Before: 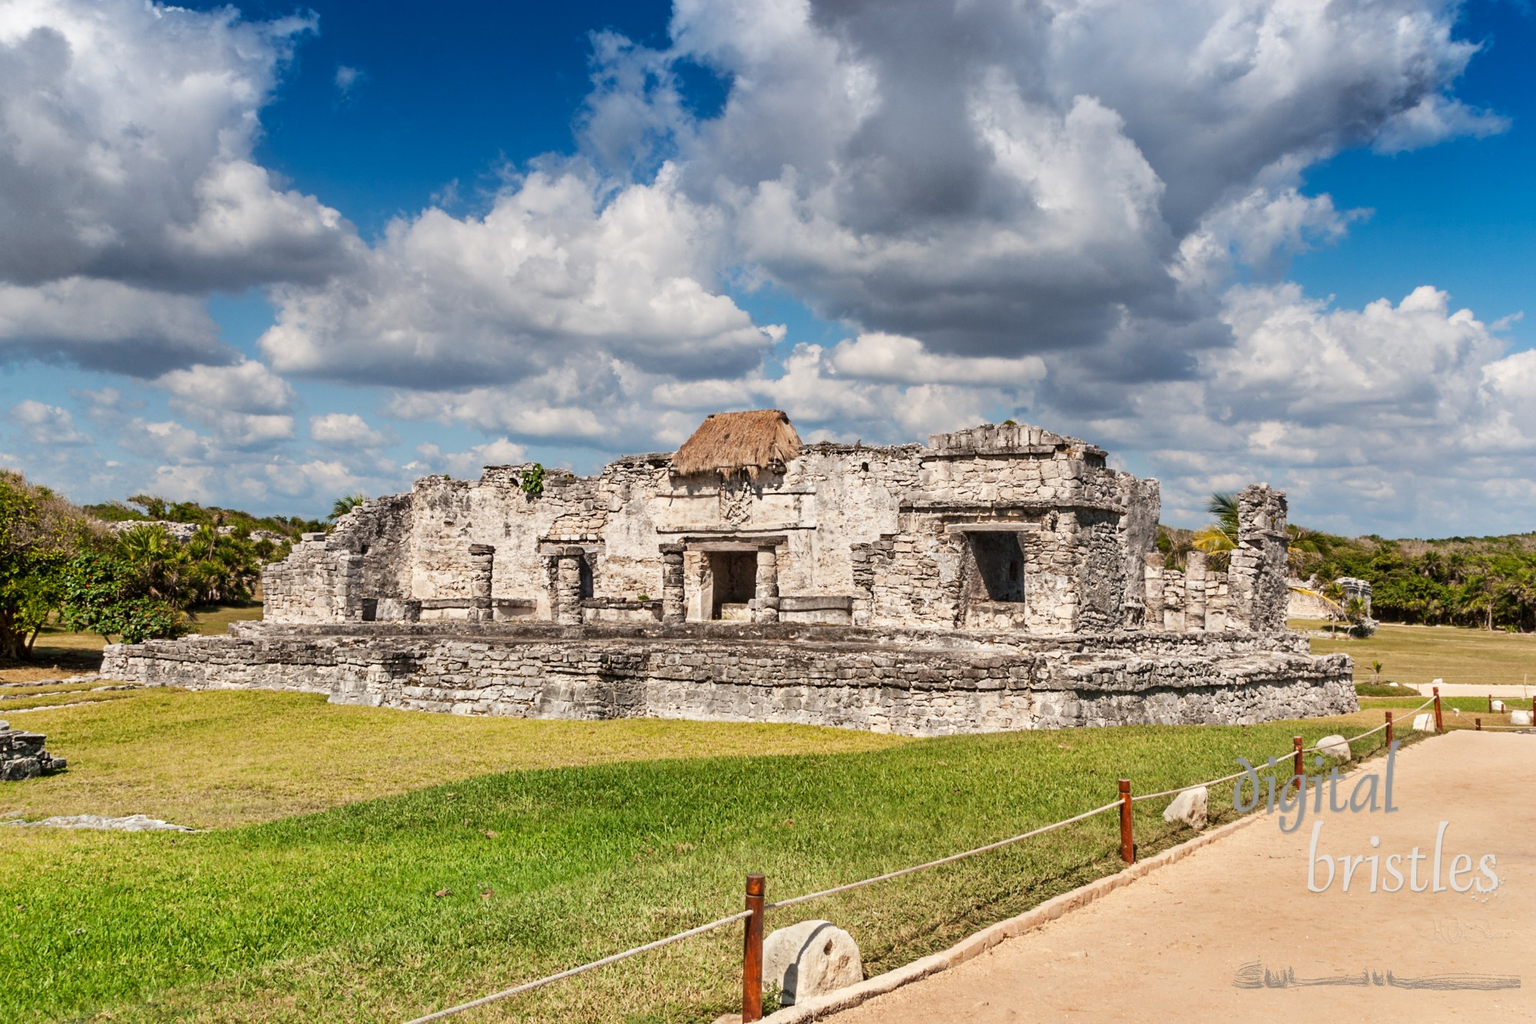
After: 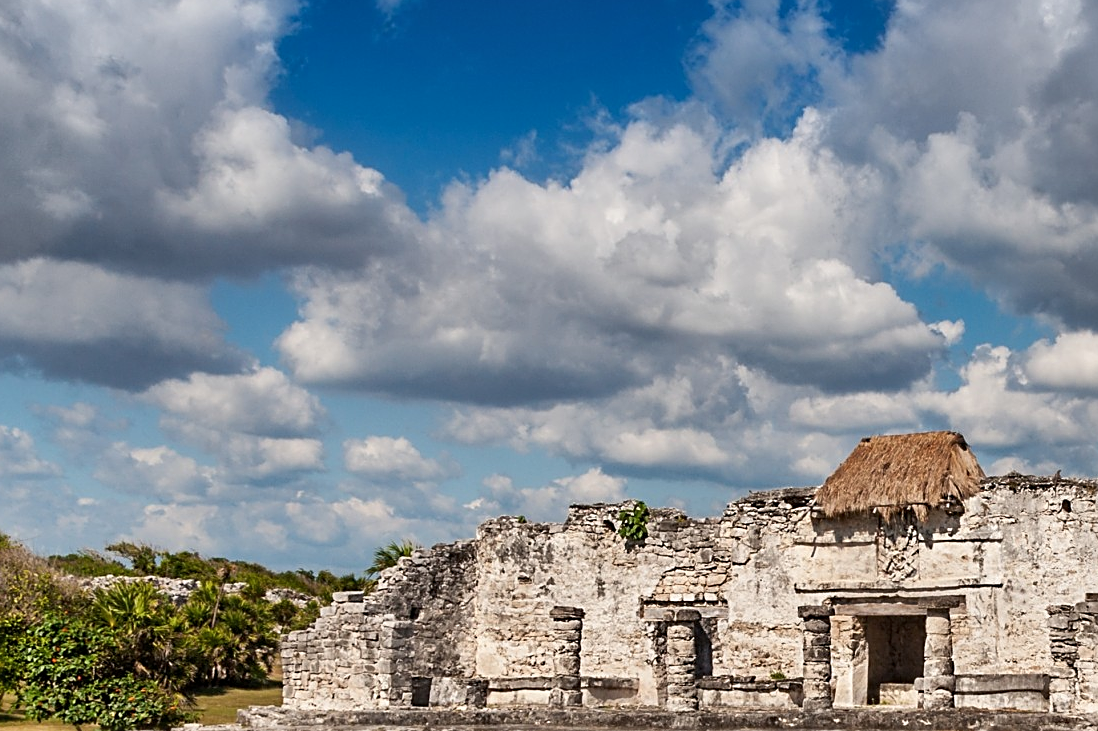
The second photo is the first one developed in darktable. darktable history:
color balance rgb: perceptual saturation grading › global saturation 0.289%
crop and rotate: left 3.041%, top 7.667%, right 42.026%, bottom 37.455%
sharpen: on, module defaults
shadows and highlights: radius 119.85, shadows 42.63, highlights -62.38, soften with gaussian
